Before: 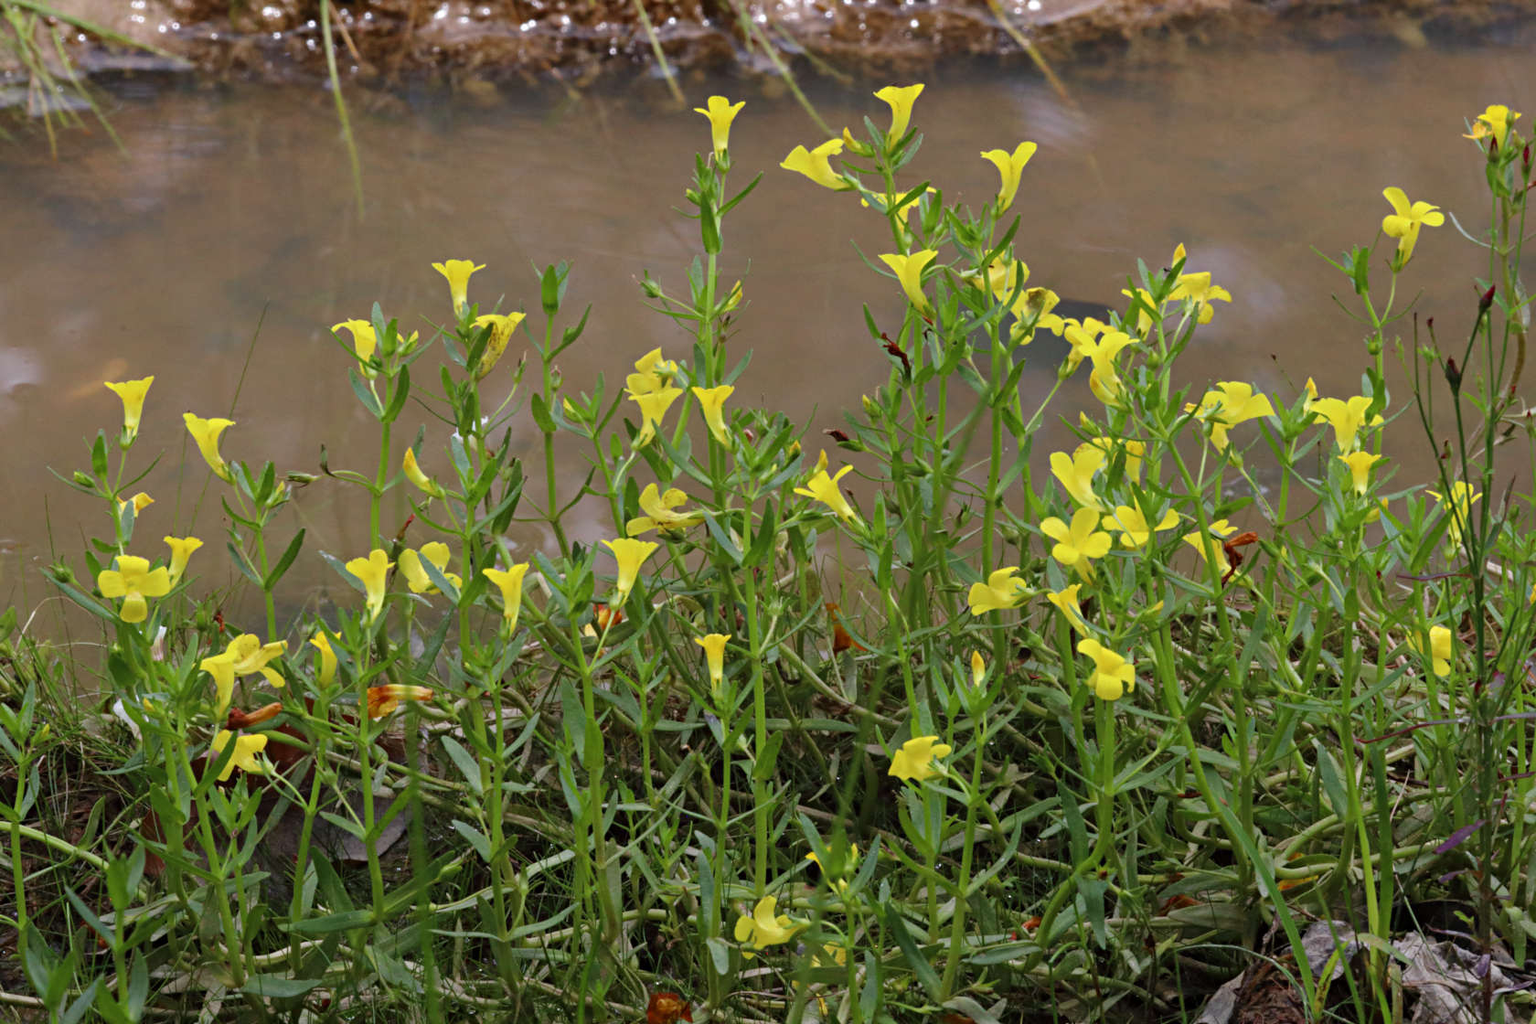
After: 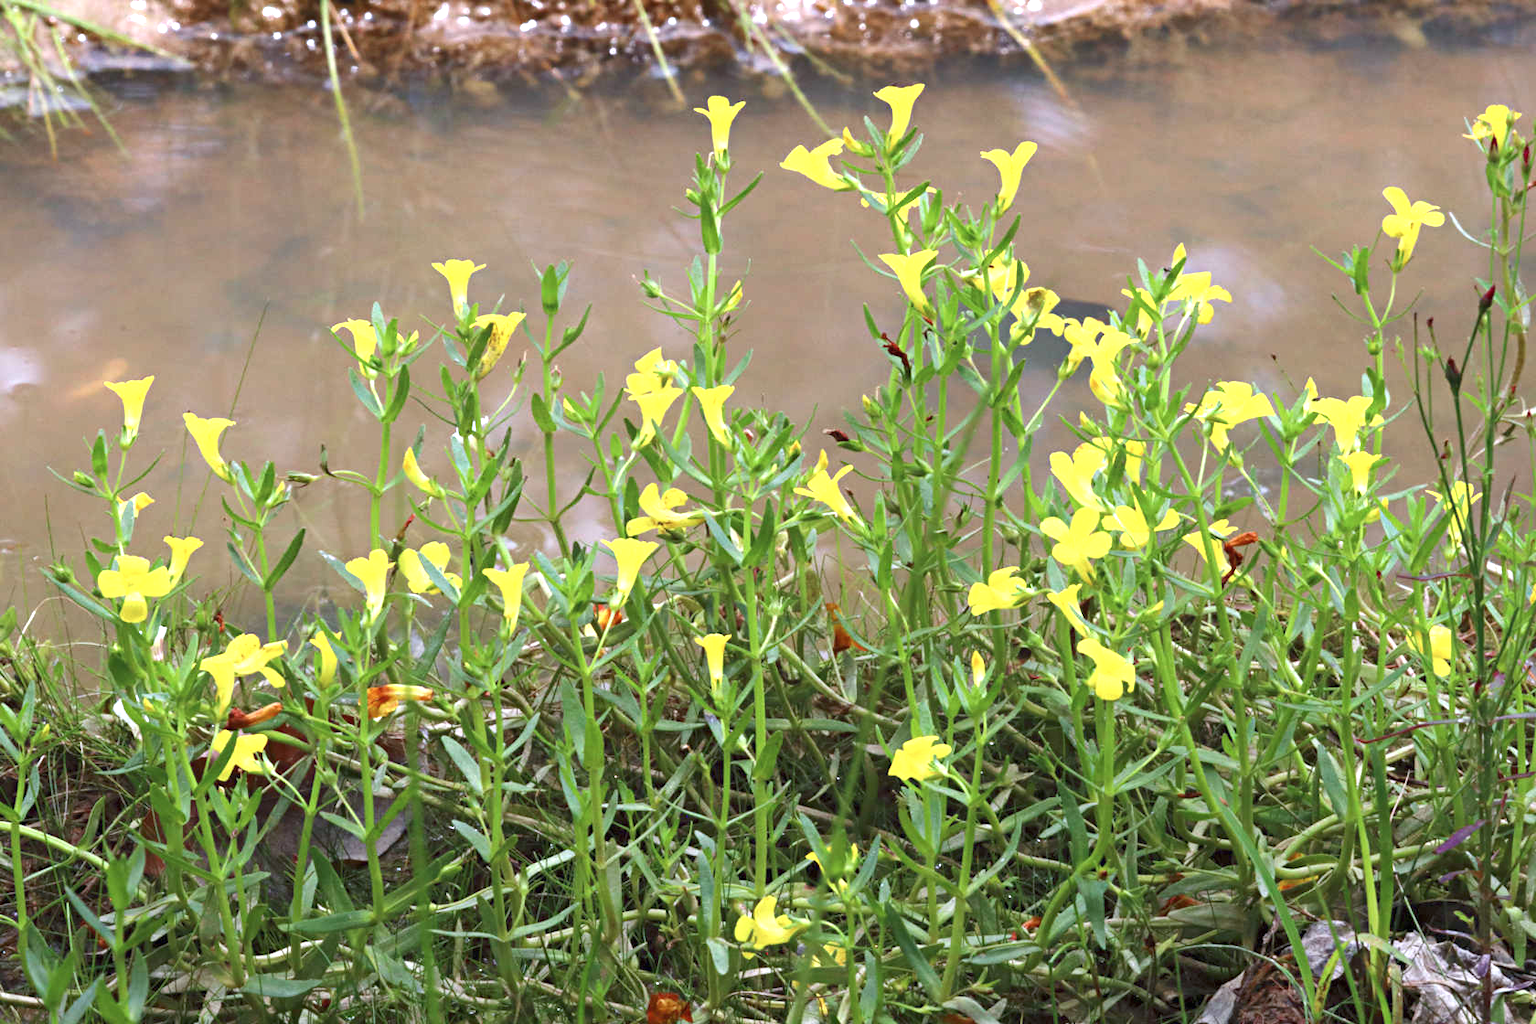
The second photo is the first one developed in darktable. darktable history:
exposure: black level correction 0, exposure 1.47 EV, compensate exposure bias true, compensate highlight preservation false
tone equalizer: -8 EV 0.219 EV, -7 EV 0.389 EV, -6 EV 0.394 EV, -5 EV 0.289 EV, -3 EV -0.244 EV, -2 EV -0.423 EV, -1 EV -0.433 EV, +0 EV -0.238 EV
color correction: highlights a* -0.76, highlights b* -9.23
